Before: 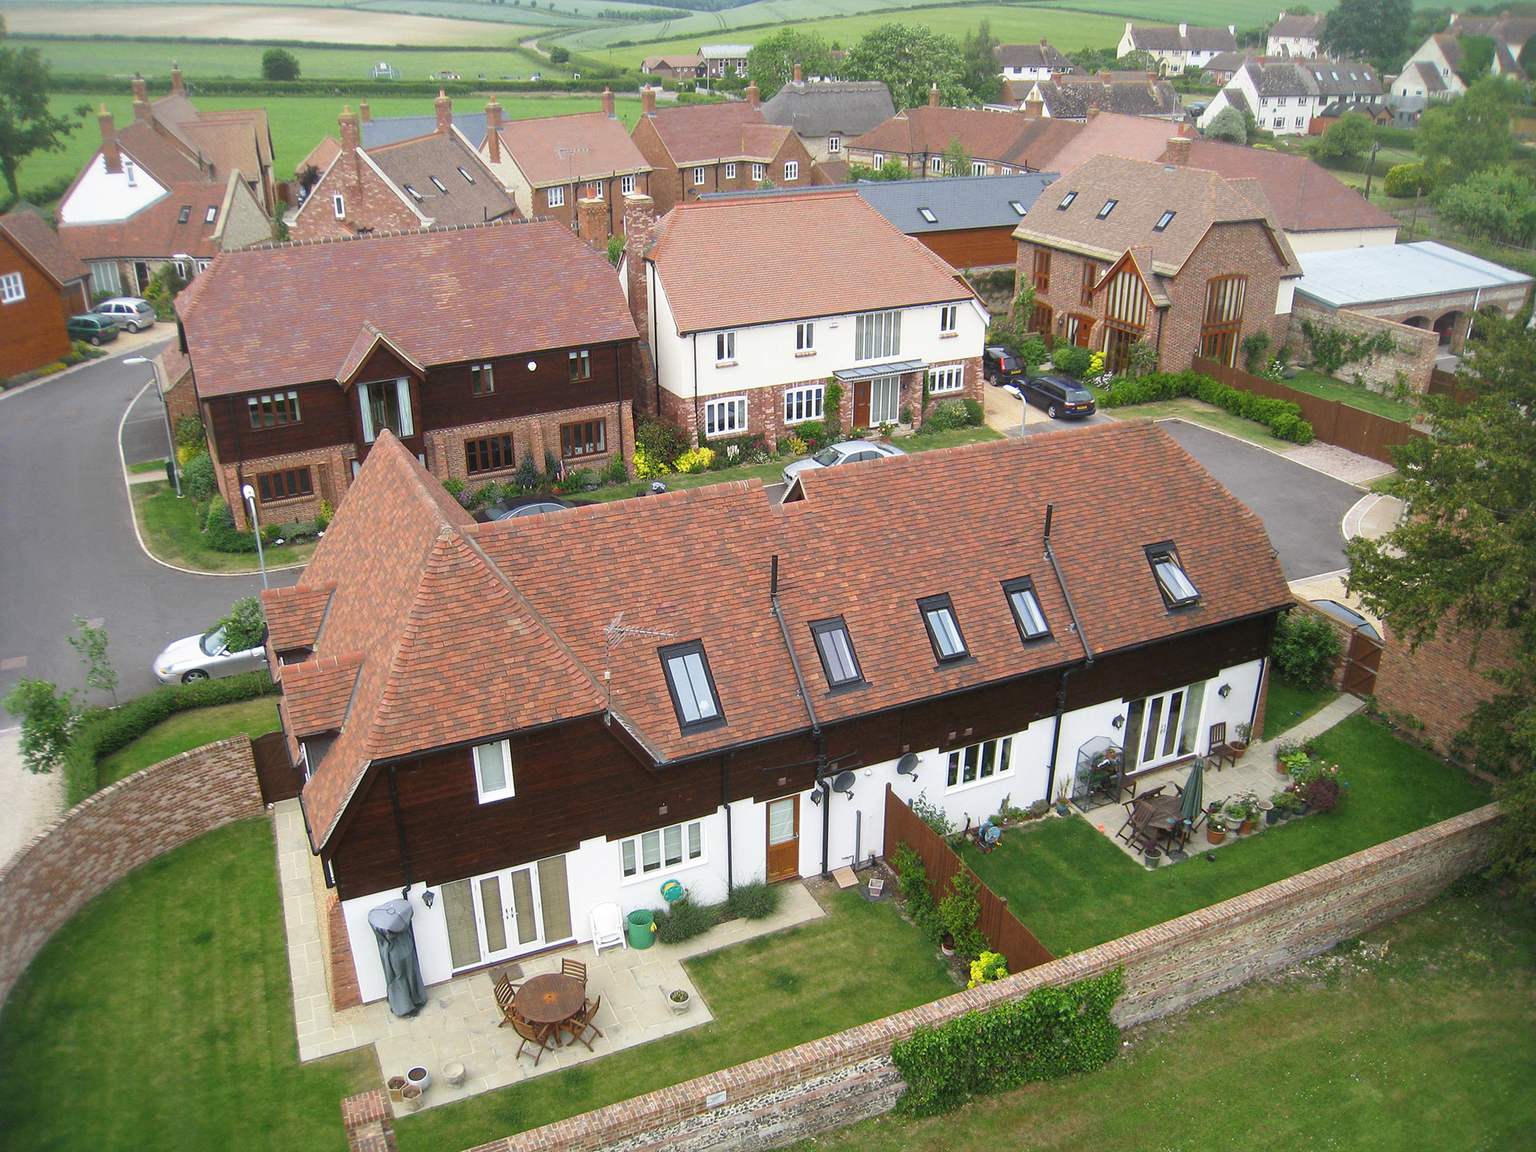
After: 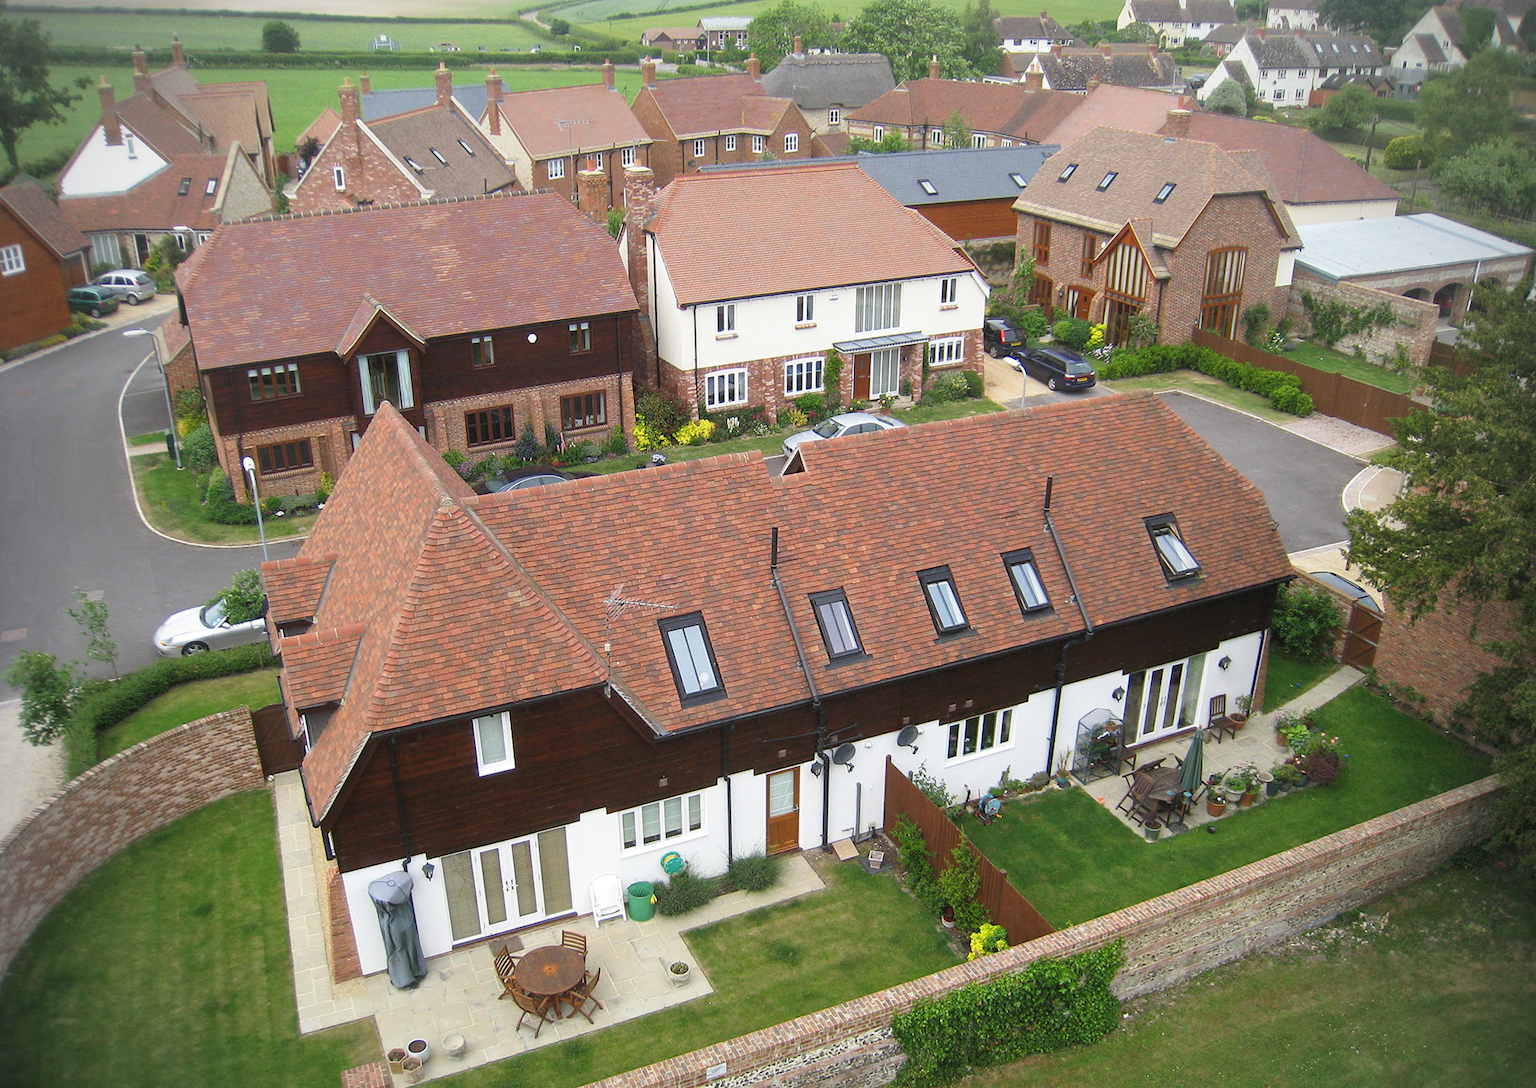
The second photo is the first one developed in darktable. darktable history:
vignetting: fall-off radius 60.92%
crop and rotate: top 2.479%, bottom 3.018%
